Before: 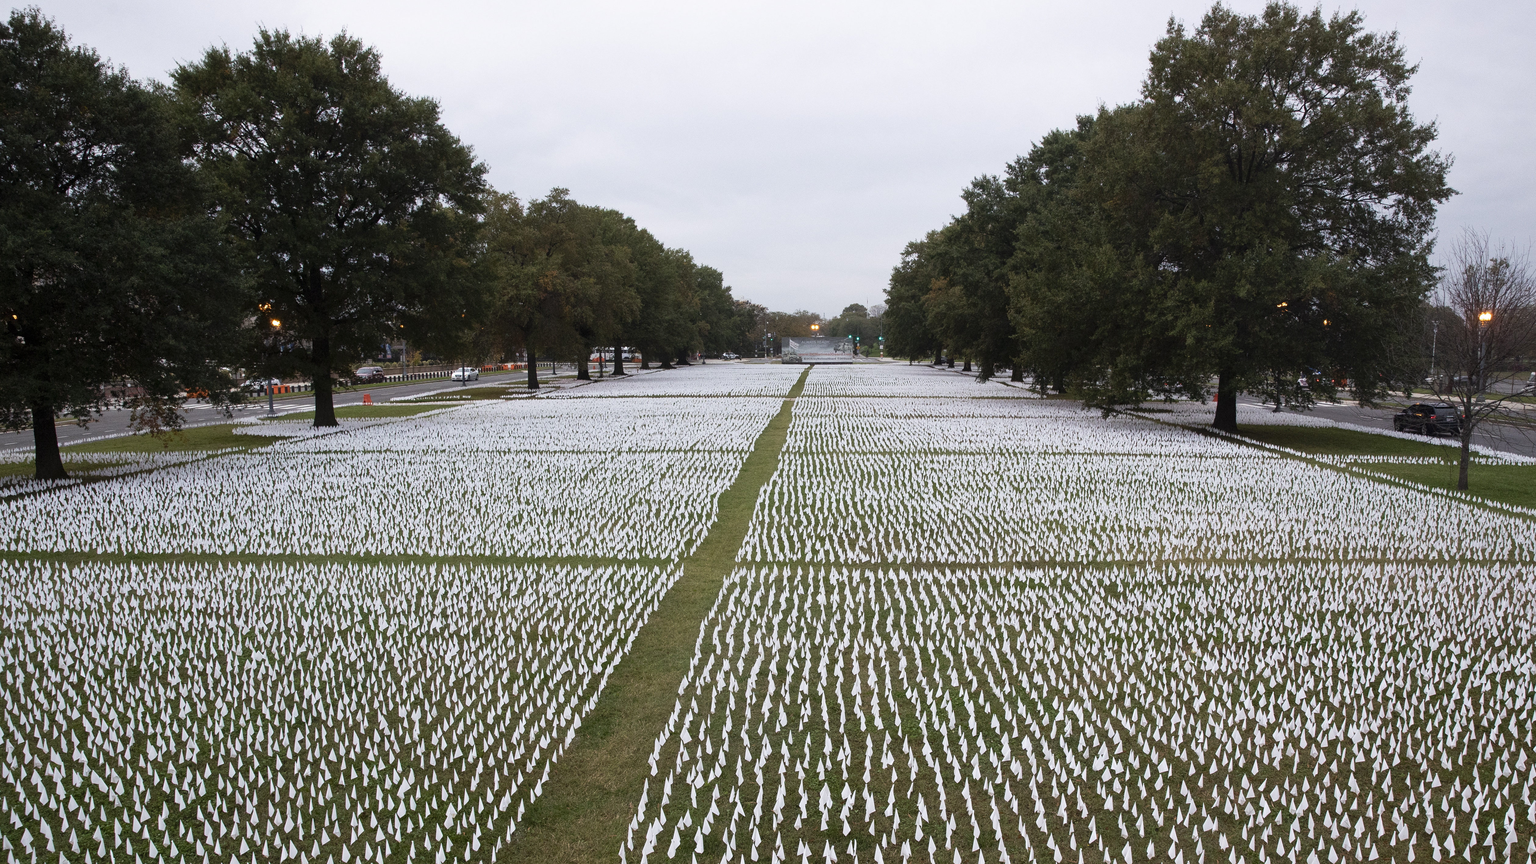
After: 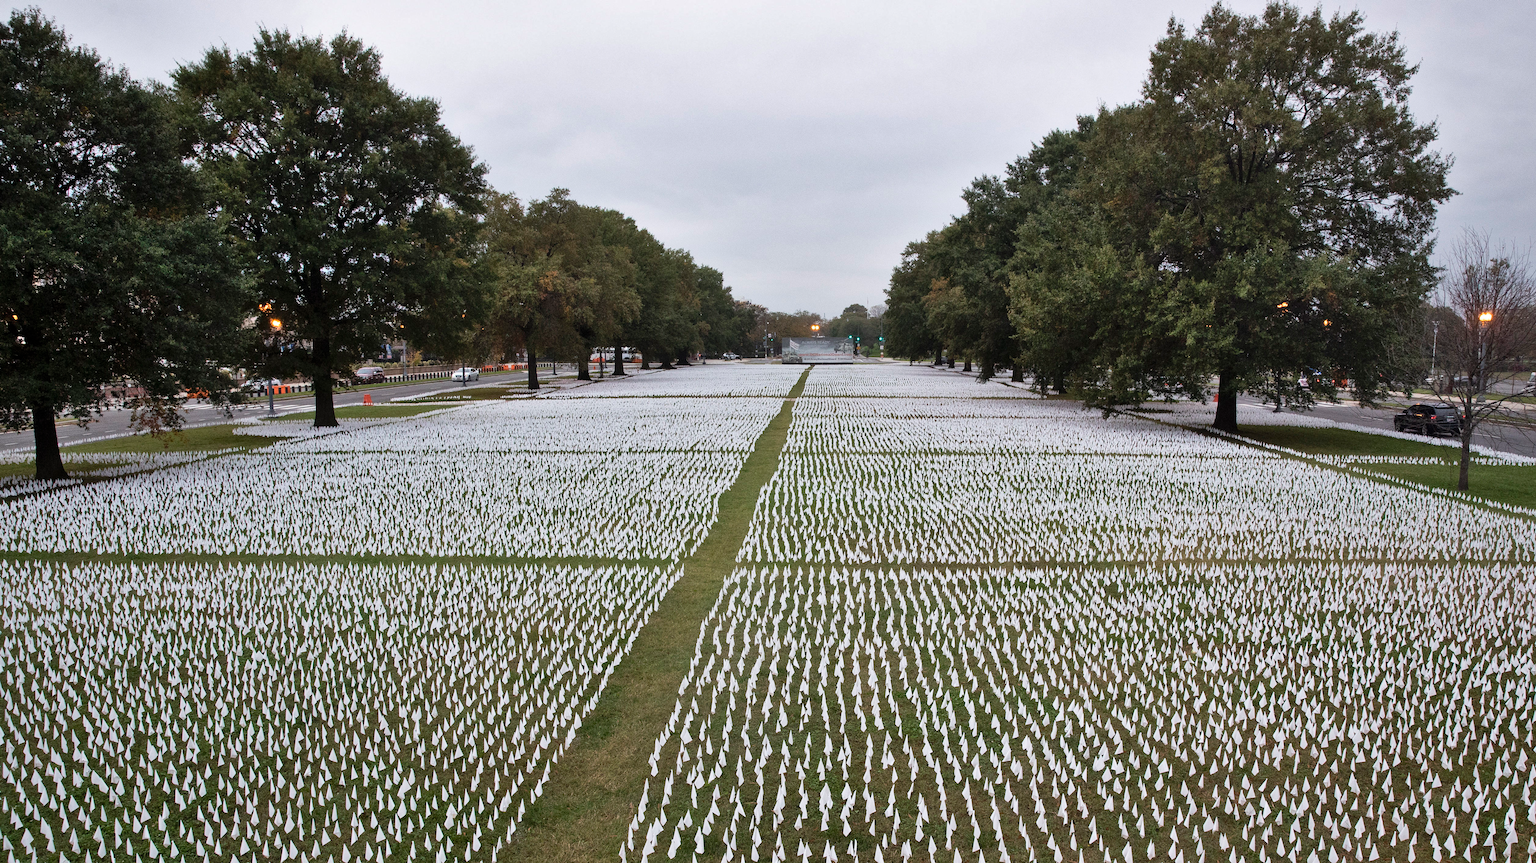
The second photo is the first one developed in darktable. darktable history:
shadows and highlights: shadows 53.06, soften with gaussian
